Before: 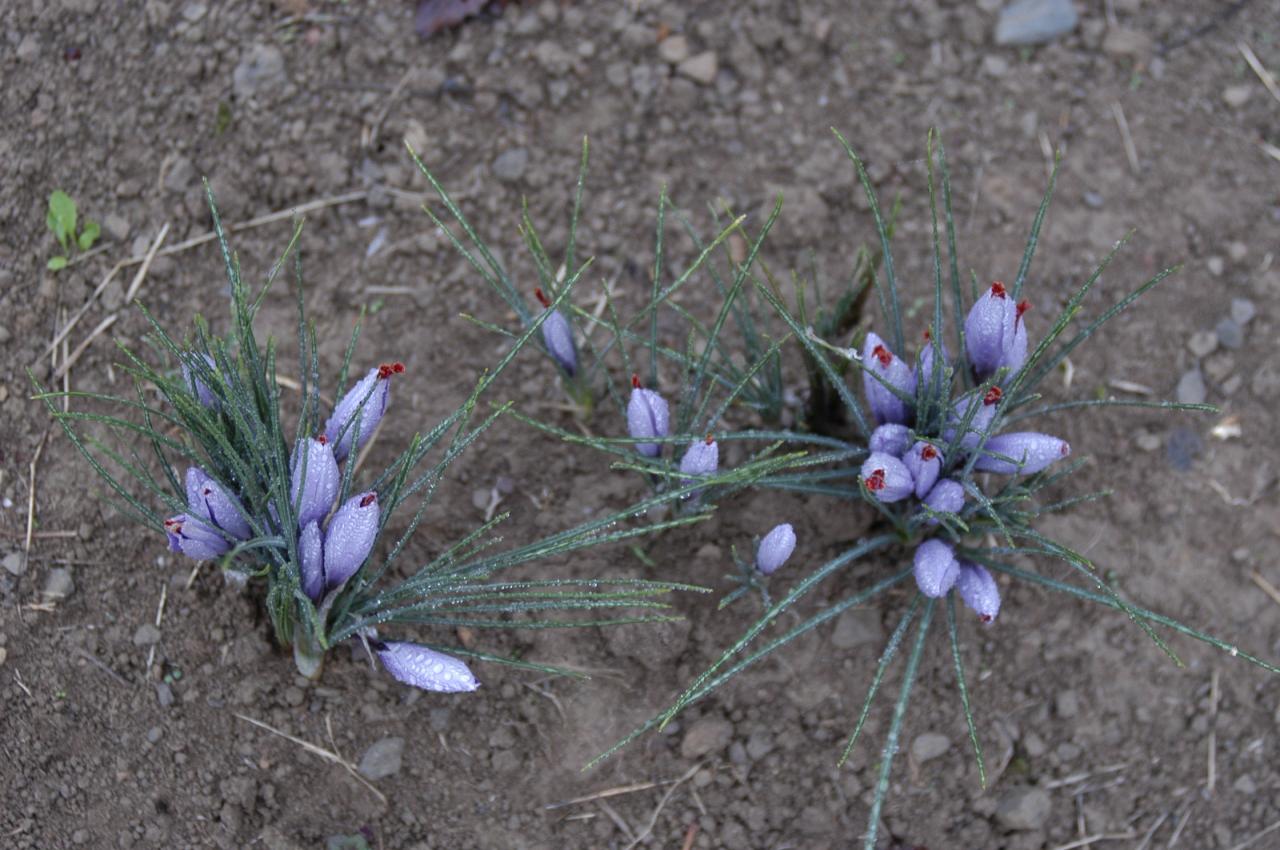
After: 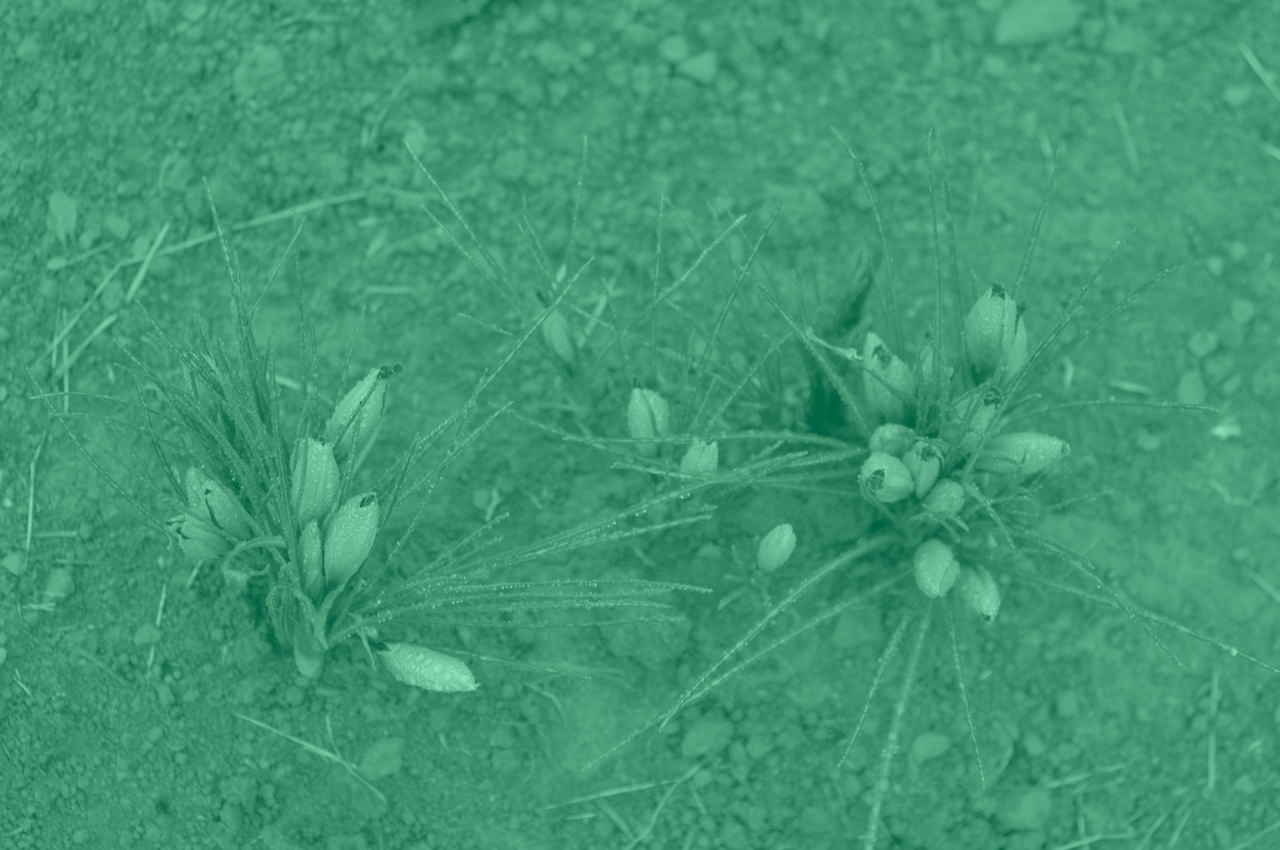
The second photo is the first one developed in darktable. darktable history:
colorize: hue 147.6°, saturation 65%, lightness 21.64%
contrast brightness saturation: saturation -0.05
